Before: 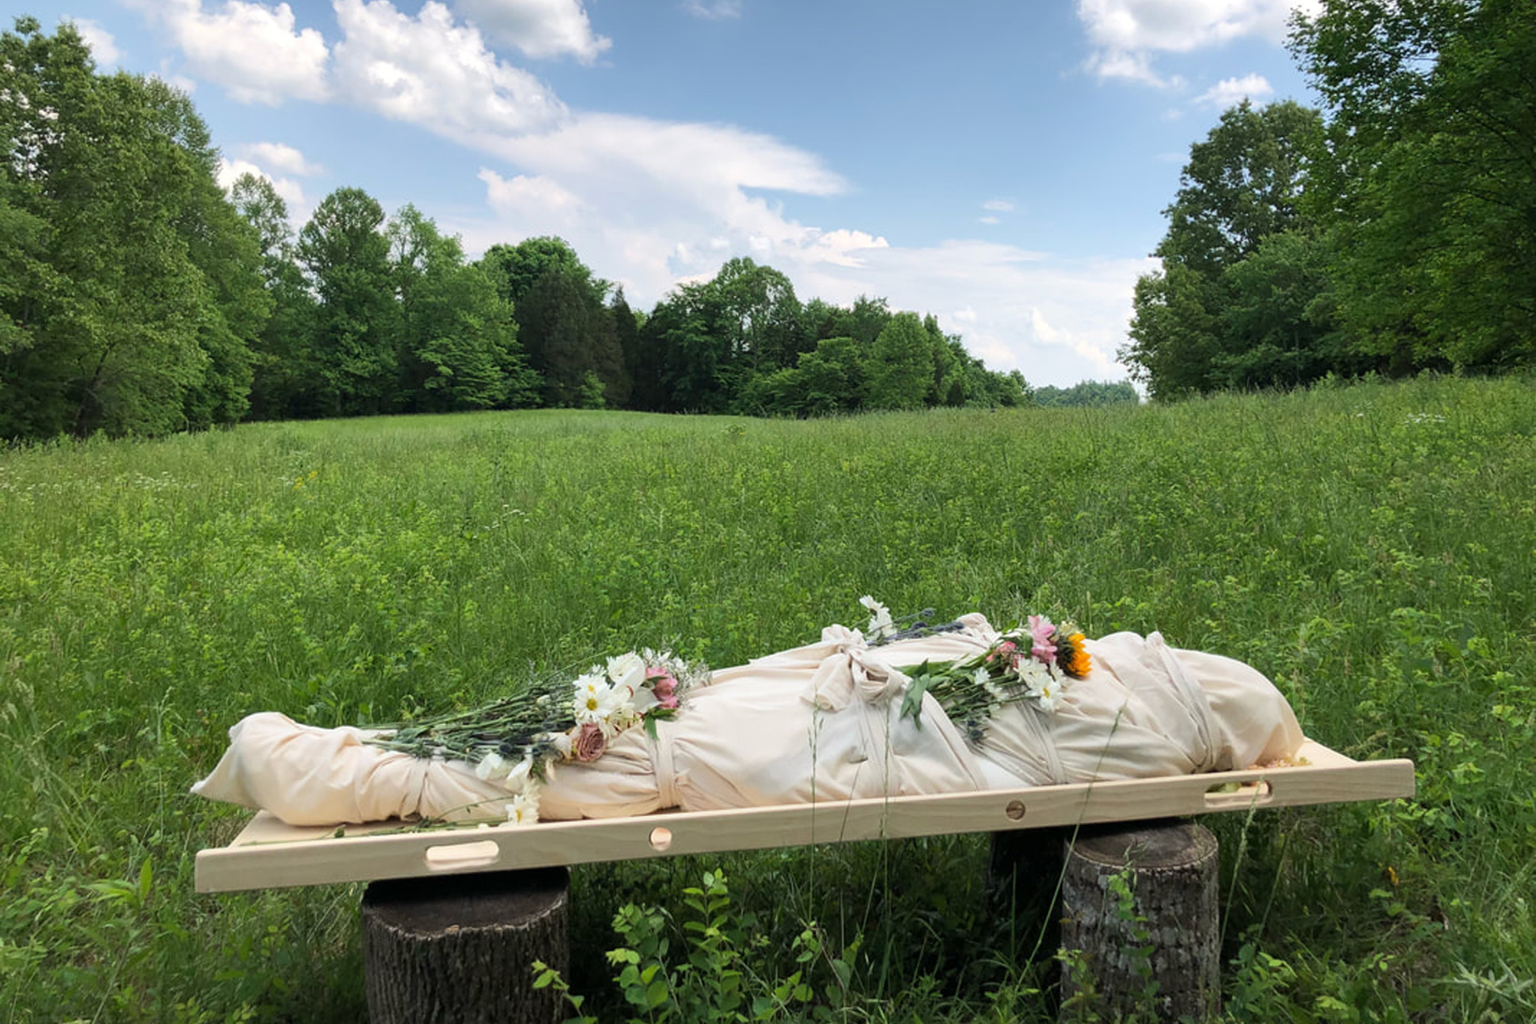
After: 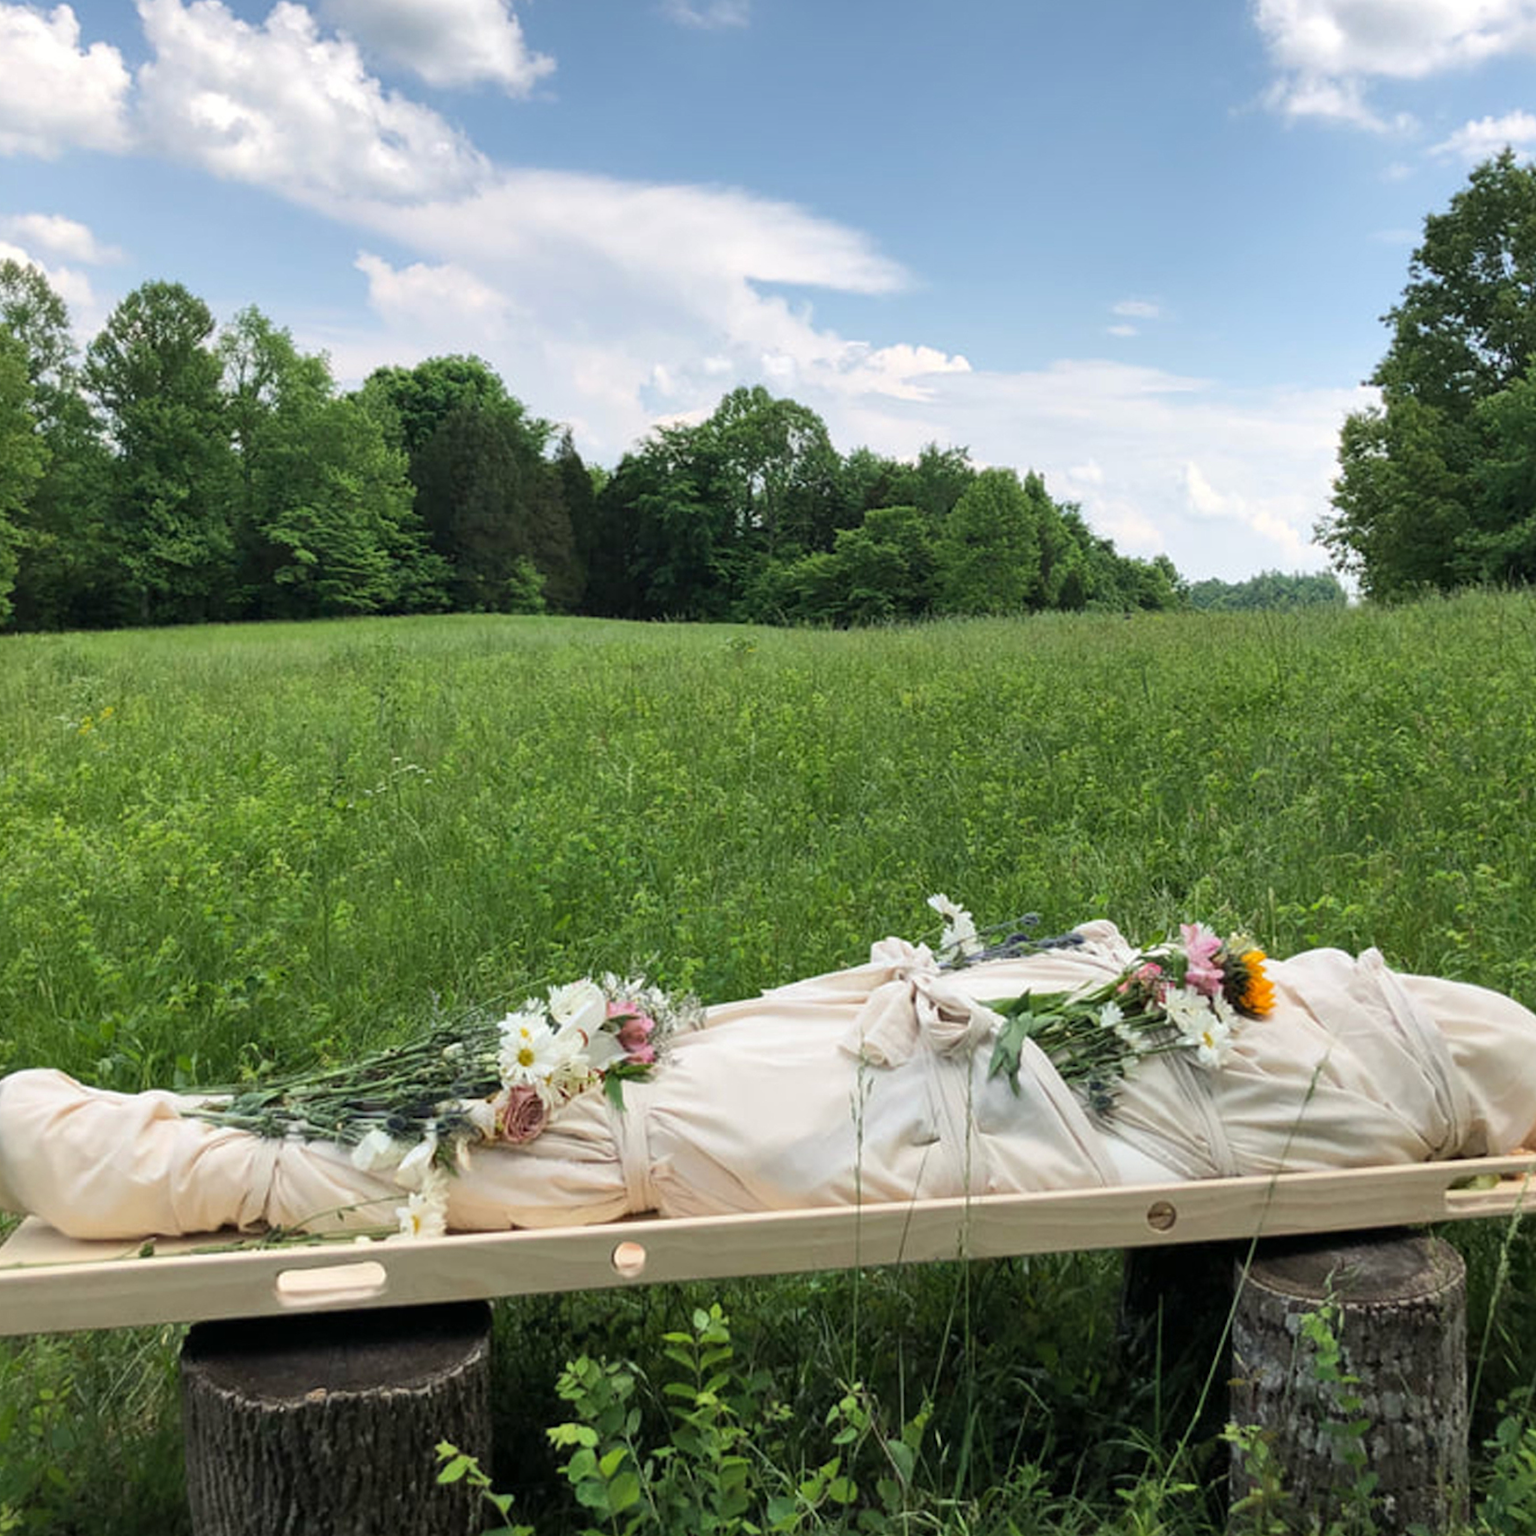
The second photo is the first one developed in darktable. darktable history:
shadows and highlights: shadows 37.27, highlights -28.18, soften with gaussian
crop and rotate: left 15.754%, right 17.579%
